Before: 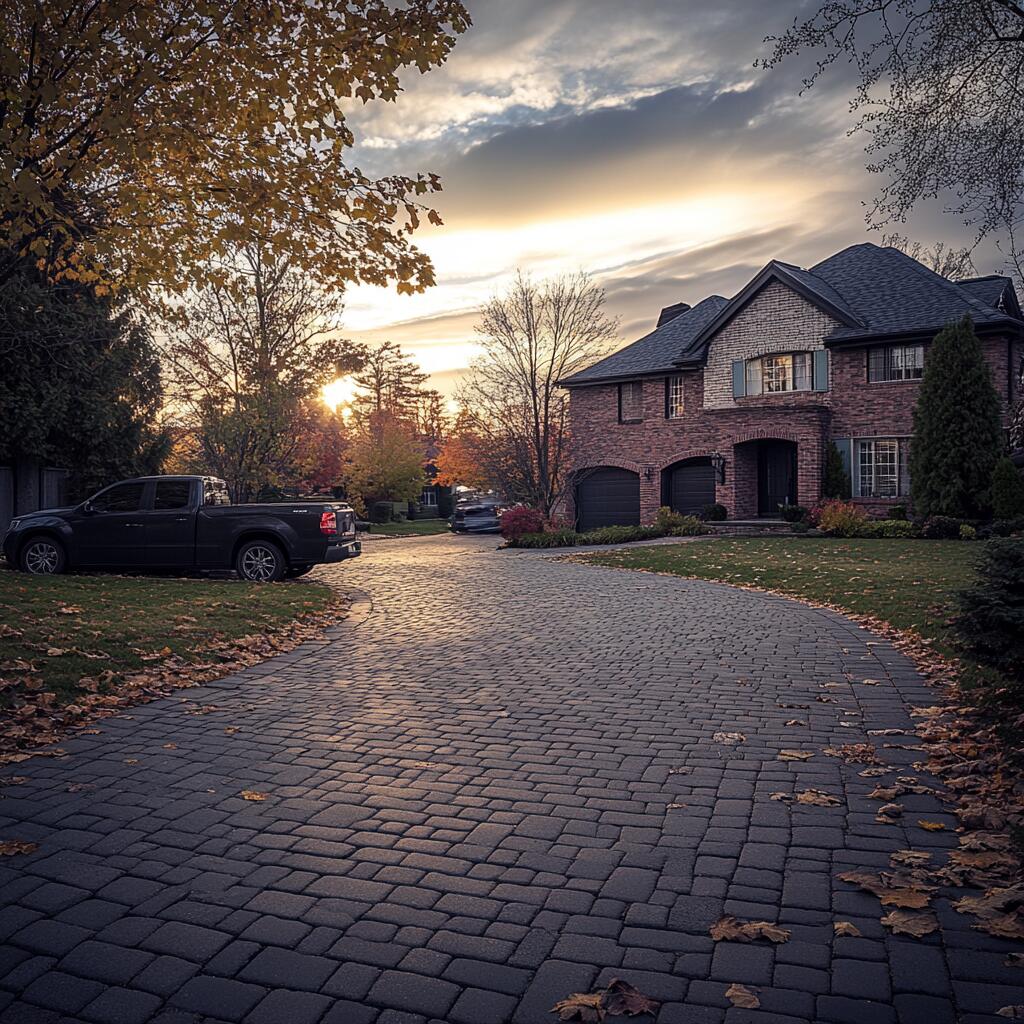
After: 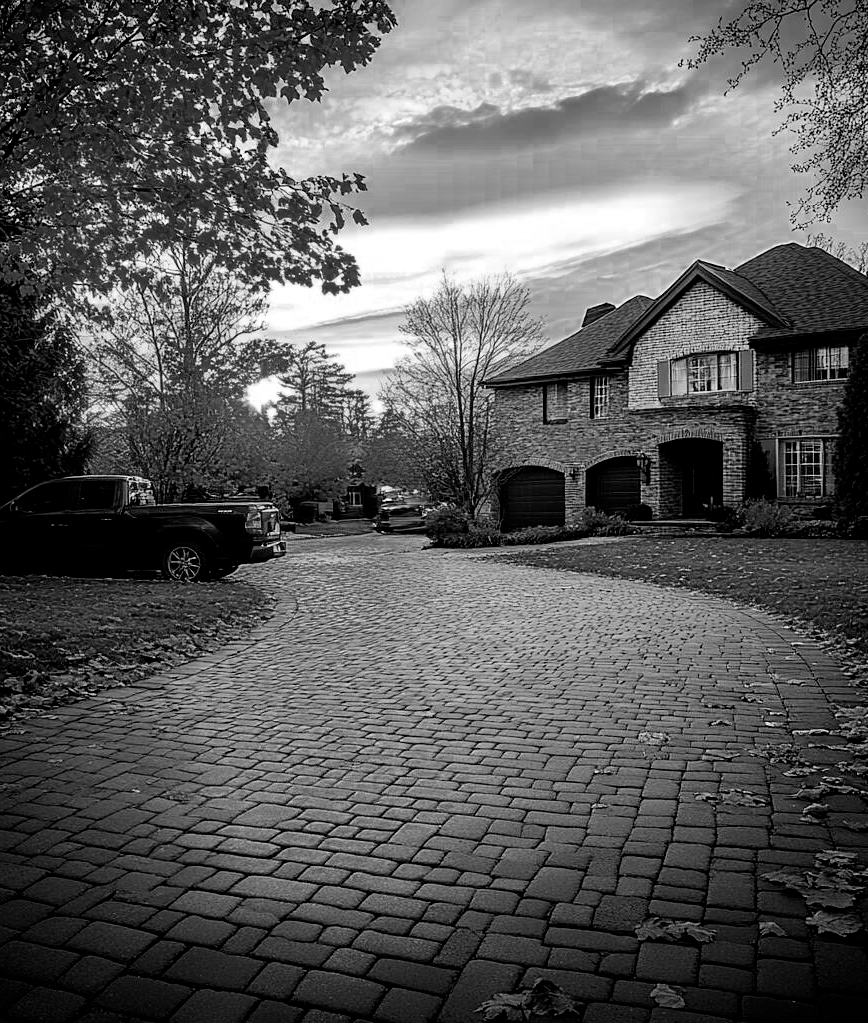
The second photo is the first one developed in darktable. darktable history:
color zones: curves: ch0 [(0.002, 0.429) (0.121, 0.212) (0.198, 0.113) (0.276, 0.344) (0.331, 0.541) (0.41, 0.56) (0.482, 0.289) (0.619, 0.227) (0.721, 0.18) (0.821, 0.435) (0.928, 0.555) (1, 0.587)]; ch1 [(0, 0) (0.143, 0) (0.286, 0) (0.429, 0) (0.571, 0) (0.714, 0) (0.857, 0)], mix 40.16%
exposure: black level correction 0.005, exposure 0.278 EV, compensate highlight preservation false
tone equalizer: -8 EV -0.757 EV, -7 EV -0.701 EV, -6 EV -0.6 EV, -5 EV -0.419 EV, -3 EV 0.368 EV, -2 EV 0.6 EV, -1 EV 0.684 EV, +0 EV 0.735 EV
crop: left 7.402%, right 7.795%
filmic rgb: middle gray luminance 9.46%, black relative exposure -10.68 EV, white relative exposure 3.44 EV, threshold 3.03 EV, target black luminance 0%, hardness 6, latitude 59.61%, contrast 1.09, highlights saturation mix 5.73%, shadows ↔ highlights balance 29.62%, enable highlight reconstruction true
